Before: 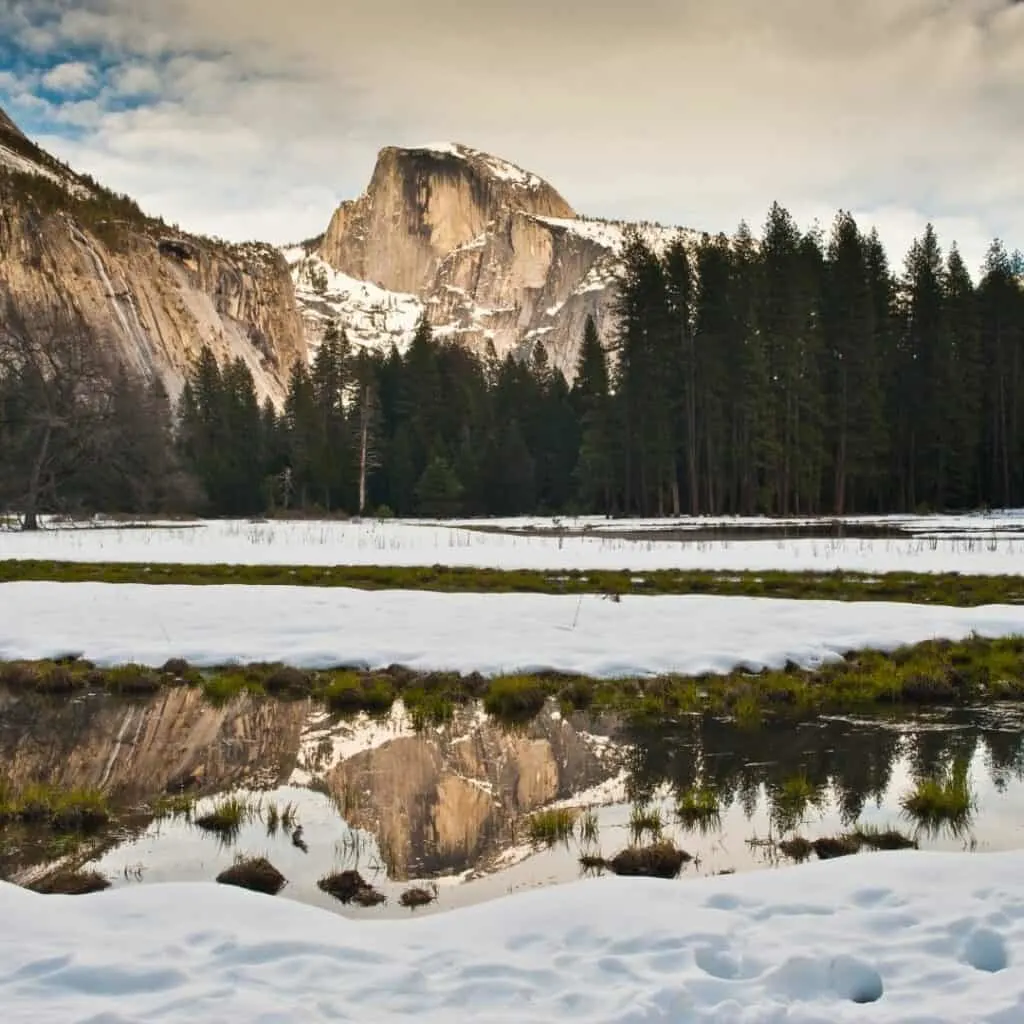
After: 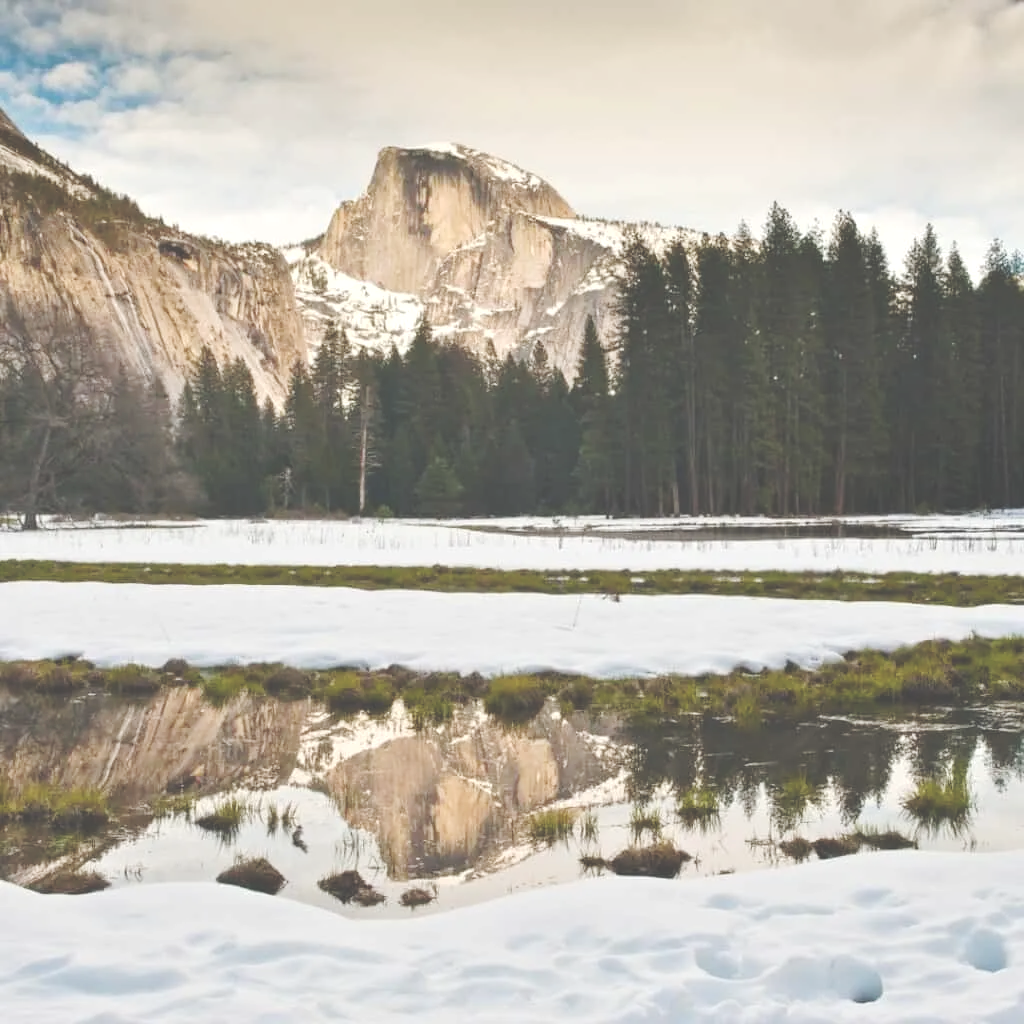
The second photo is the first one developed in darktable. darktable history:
levels: levels [0, 0.476, 0.951]
base curve: curves: ch0 [(0, 0) (0.158, 0.273) (0.879, 0.895) (1, 1)], preserve colors none
exposure: black level correction -0.028, compensate highlight preservation false
